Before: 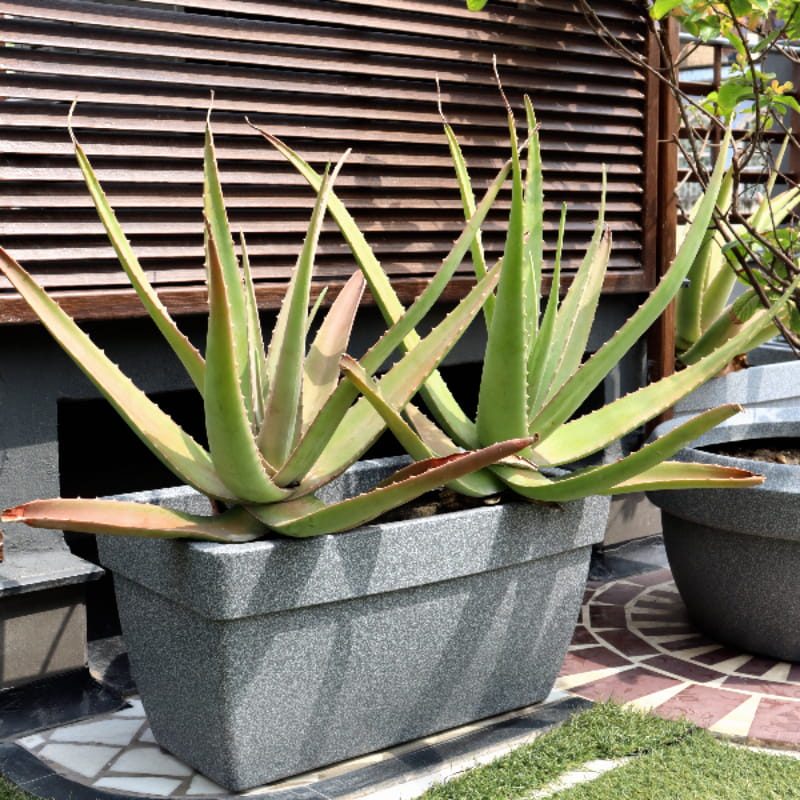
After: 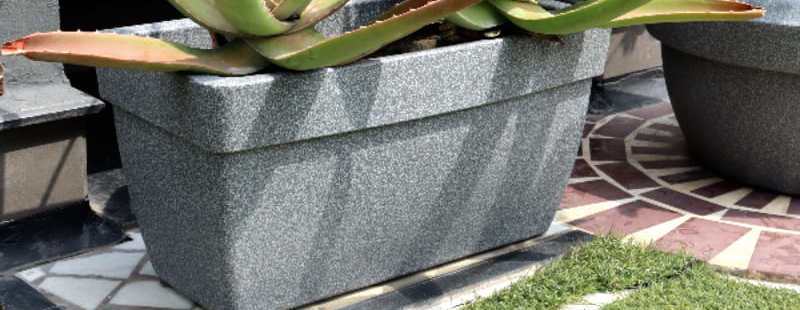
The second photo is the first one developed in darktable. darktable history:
tone equalizer: edges refinement/feathering 500, mask exposure compensation -1.57 EV, preserve details no
crop and rotate: top 58.5%, bottom 2.667%
